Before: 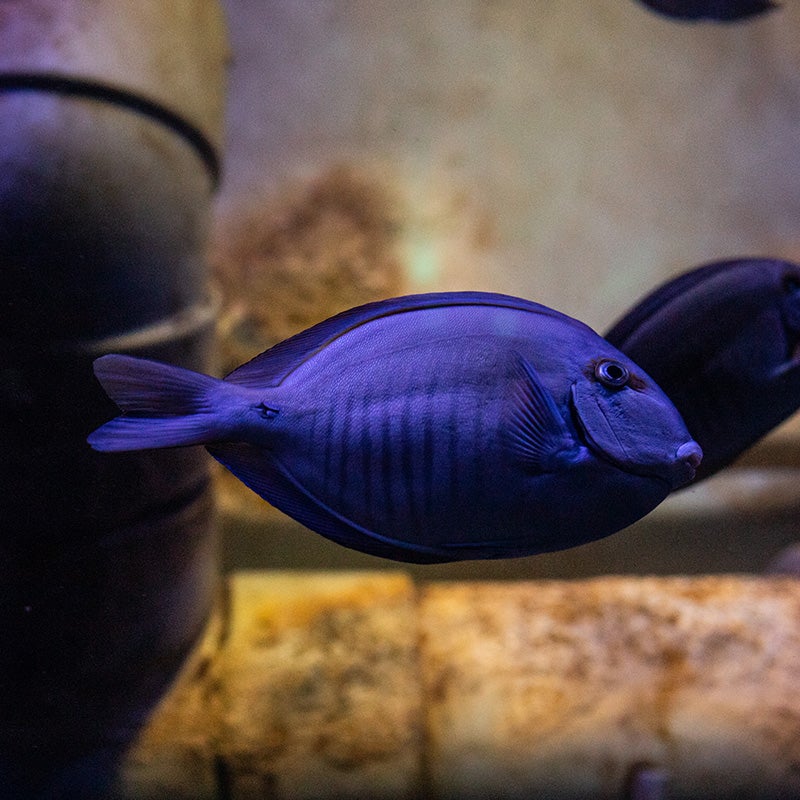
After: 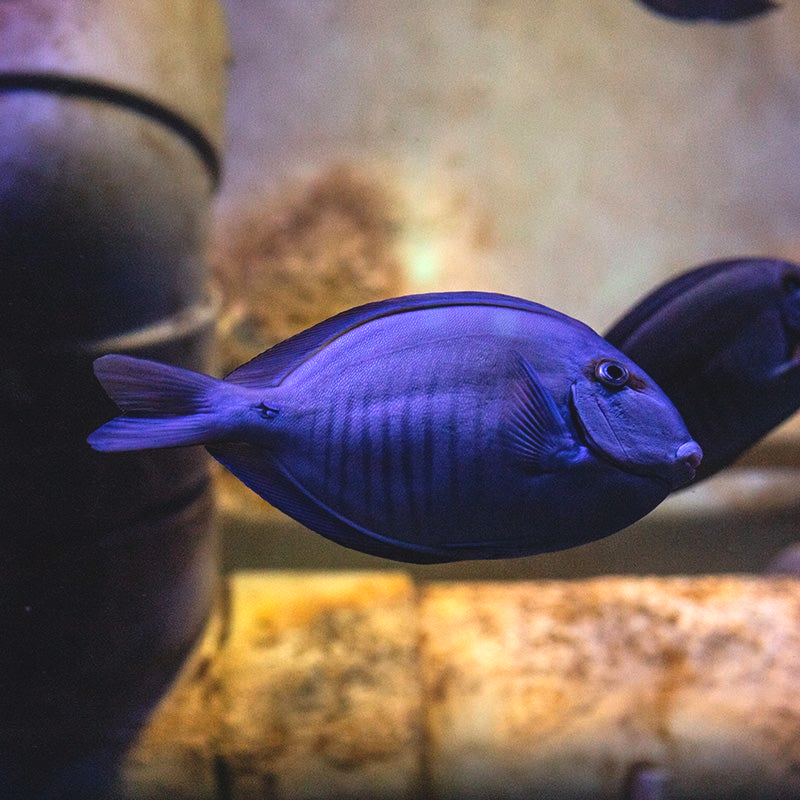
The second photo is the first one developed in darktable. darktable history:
exposure: black level correction -0.005, exposure 0.622 EV, compensate highlight preservation false
rotate and perspective: crop left 0, crop top 0
